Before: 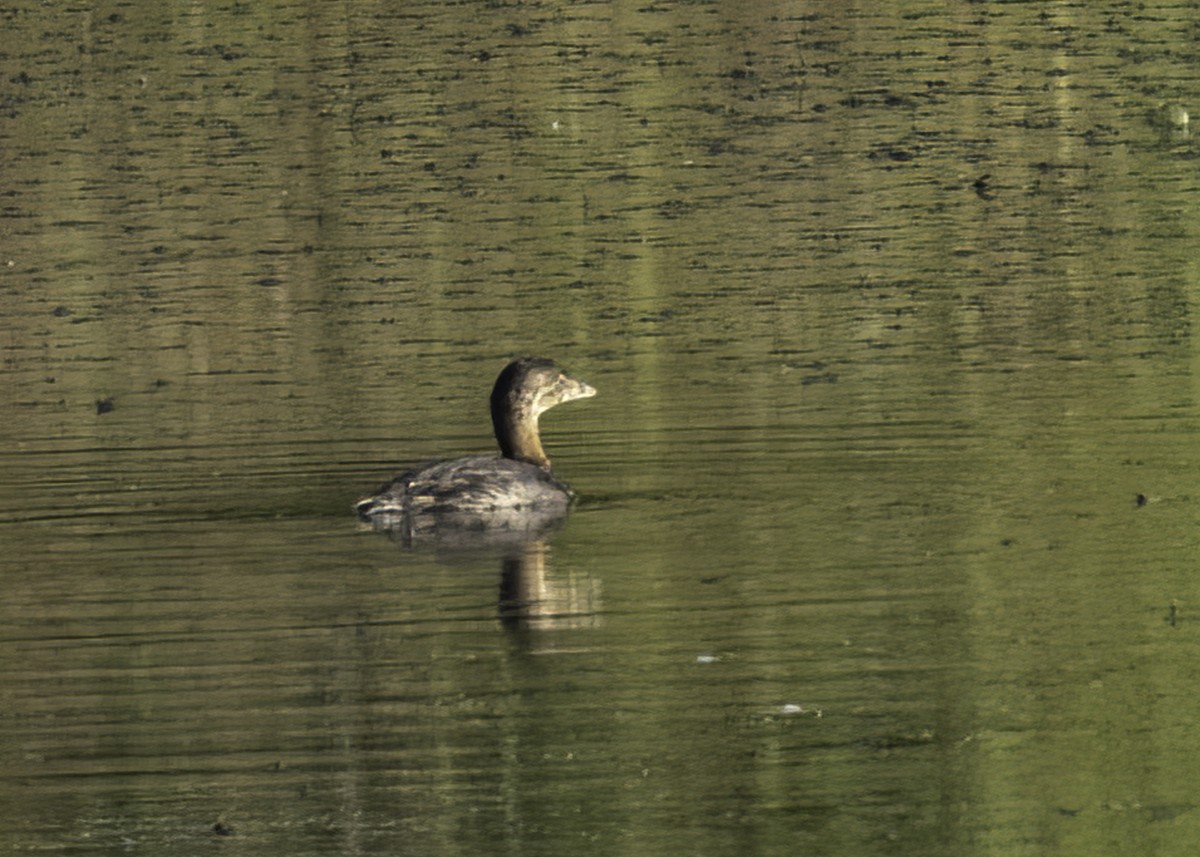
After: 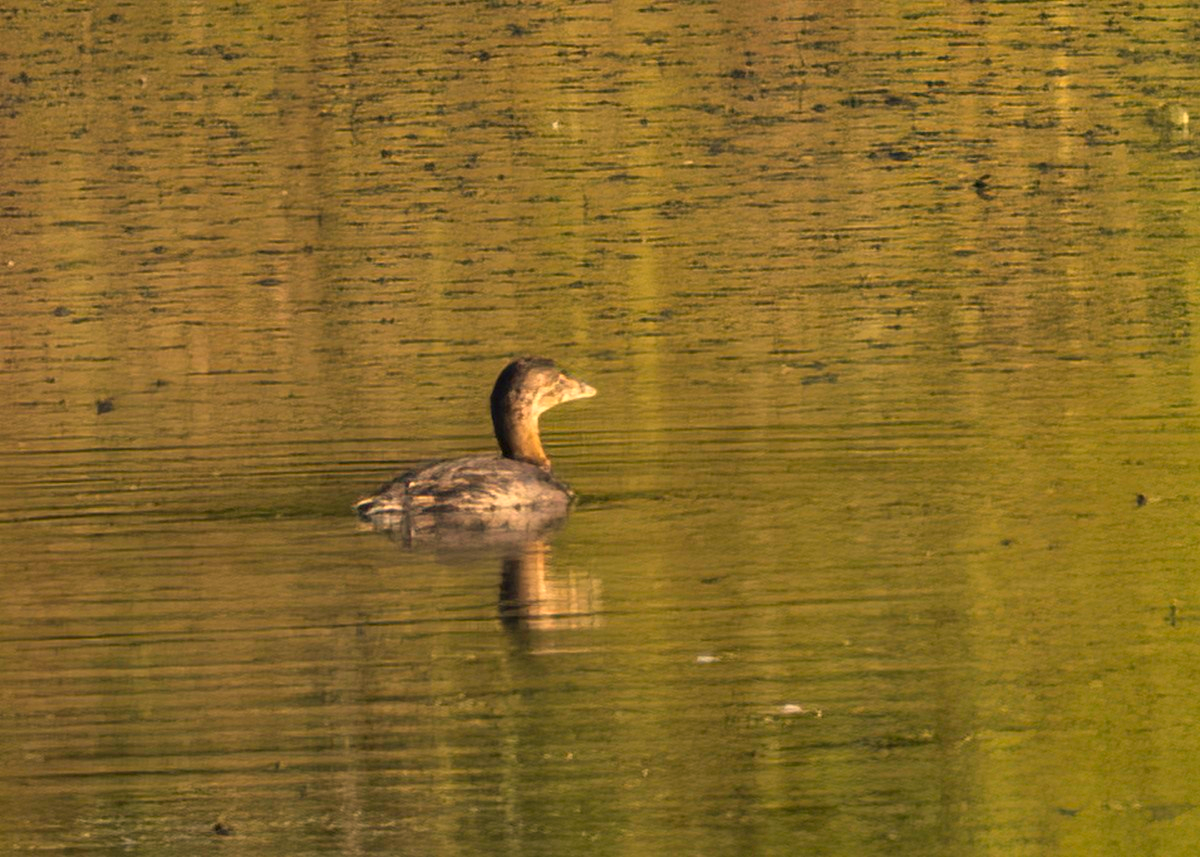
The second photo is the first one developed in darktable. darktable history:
color correction: highlights a* 14.86, highlights b* 31.77
